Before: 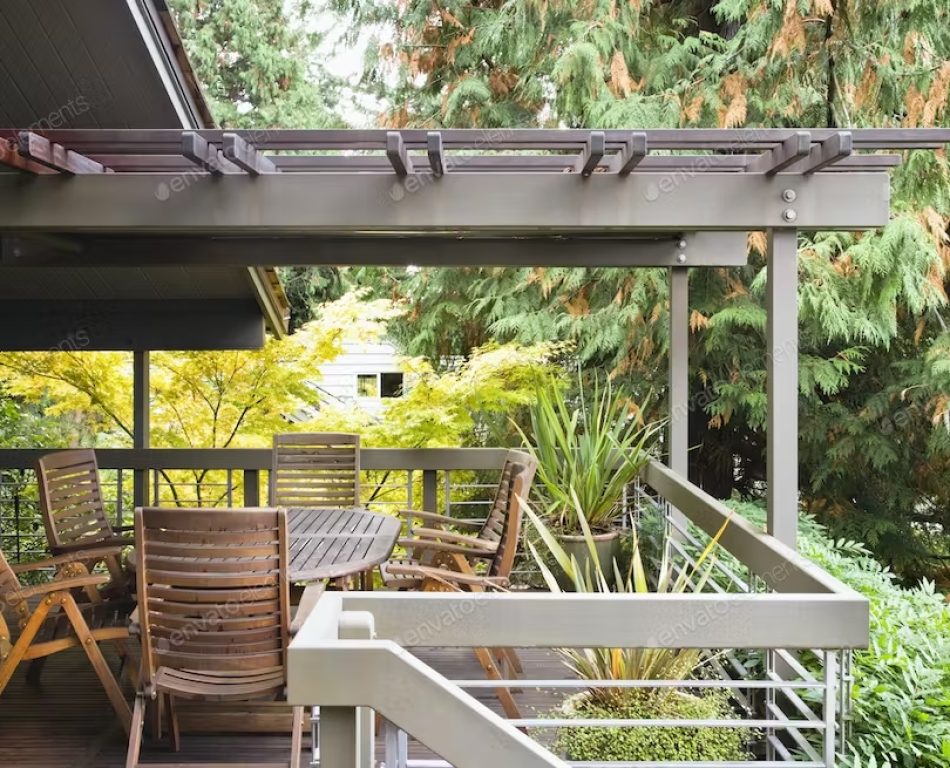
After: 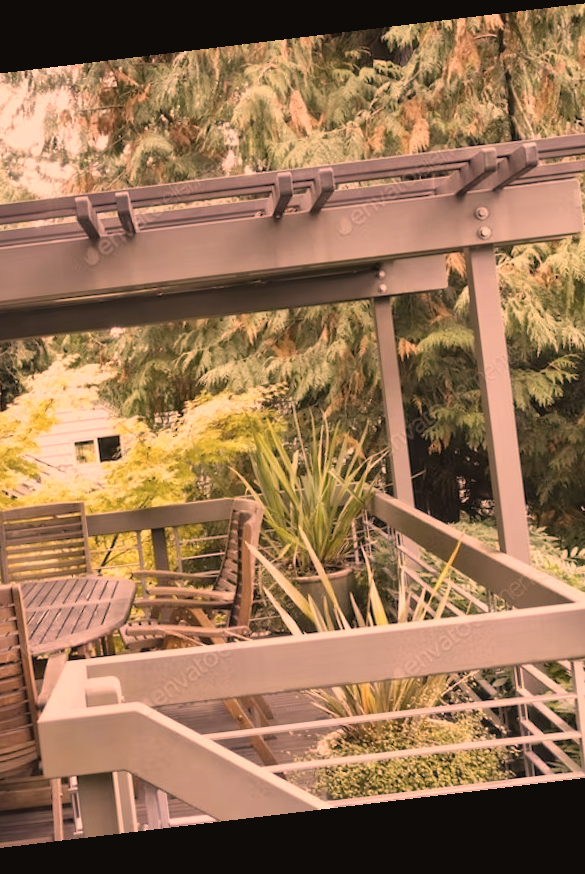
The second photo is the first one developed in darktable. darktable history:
contrast brightness saturation: contrast -0.08, brightness -0.04, saturation -0.11
crop: left 31.458%, top 0%, right 11.876%
color correction: highlights a* 40, highlights b* 40, saturation 0.69
rotate and perspective: rotation -6.83°, automatic cropping off
